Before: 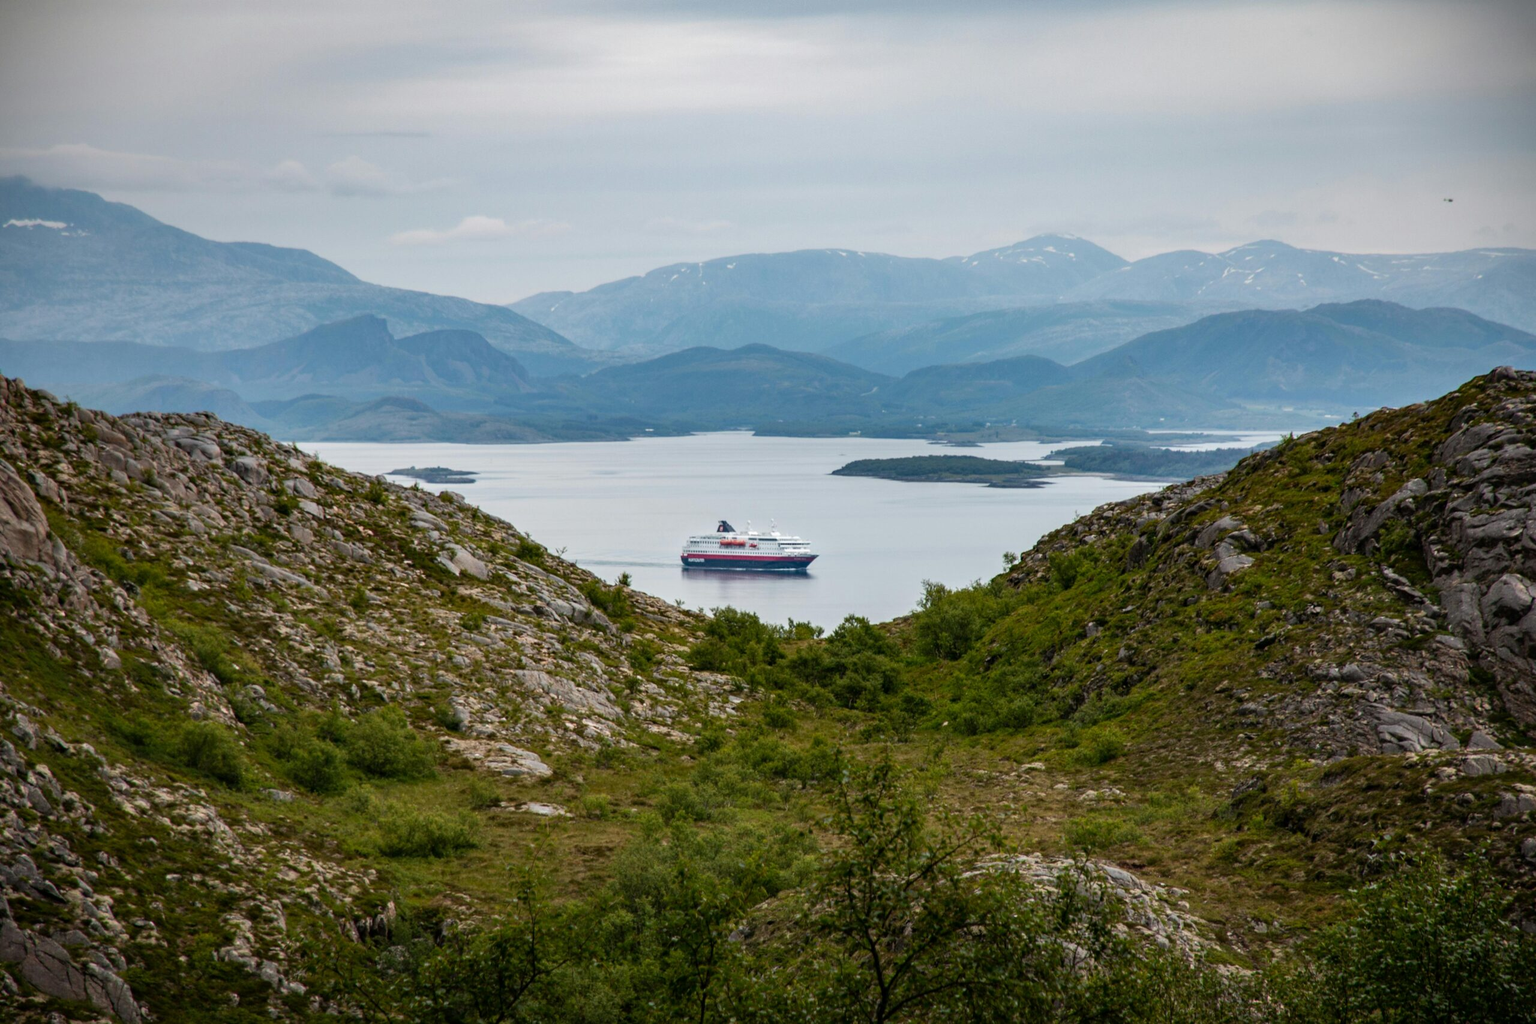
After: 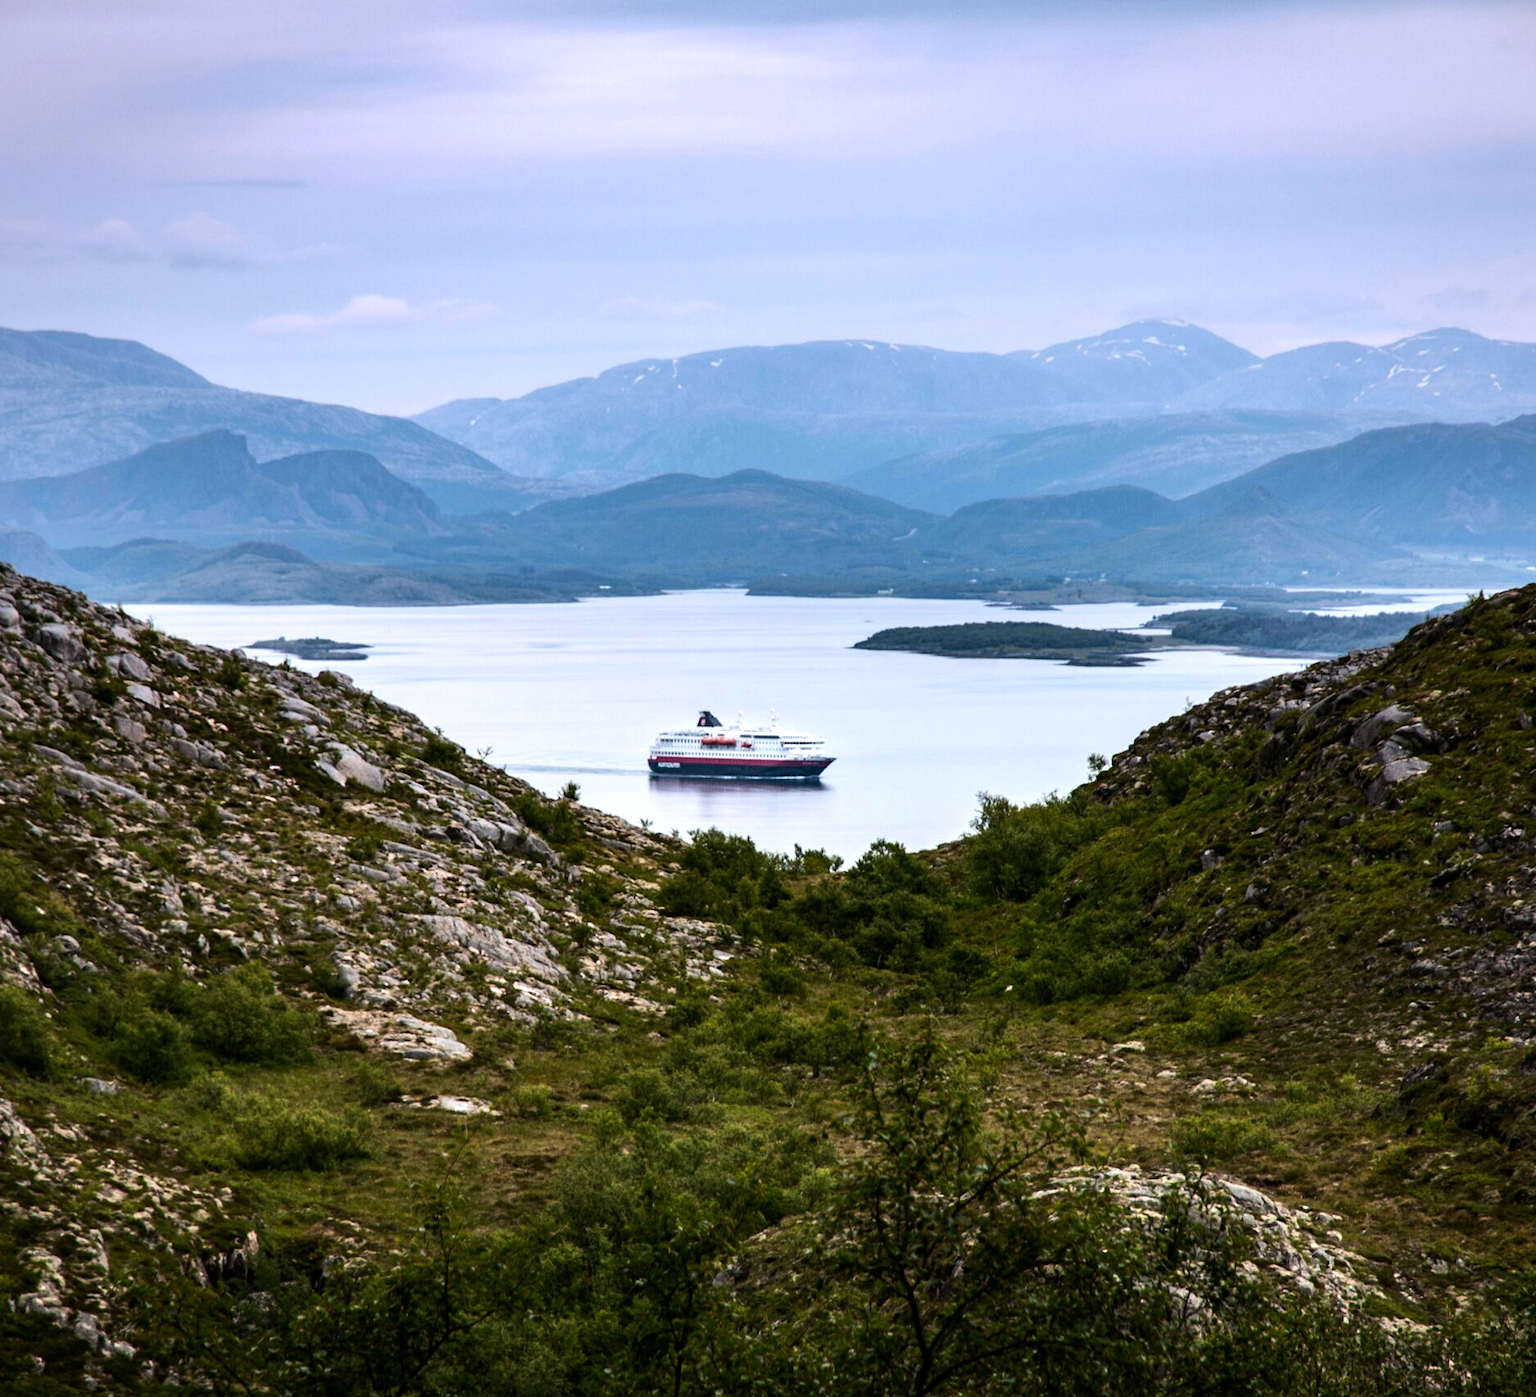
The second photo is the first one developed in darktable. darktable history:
tone equalizer: -8 EV -1.08 EV, -7 EV -1.01 EV, -6 EV -0.867 EV, -5 EV -0.578 EV, -3 EV 0.578 EV, -2 EV 0.867 EV, -1 EV 1.01 EV, +0 EV 1.08 EV, edges refinement/feathering 500, mask exposure compensation -1.57 EV, preserve details no
crop: left 13.443%, right 13.31%
graduated density: hue 238.83°, saturation 50%
